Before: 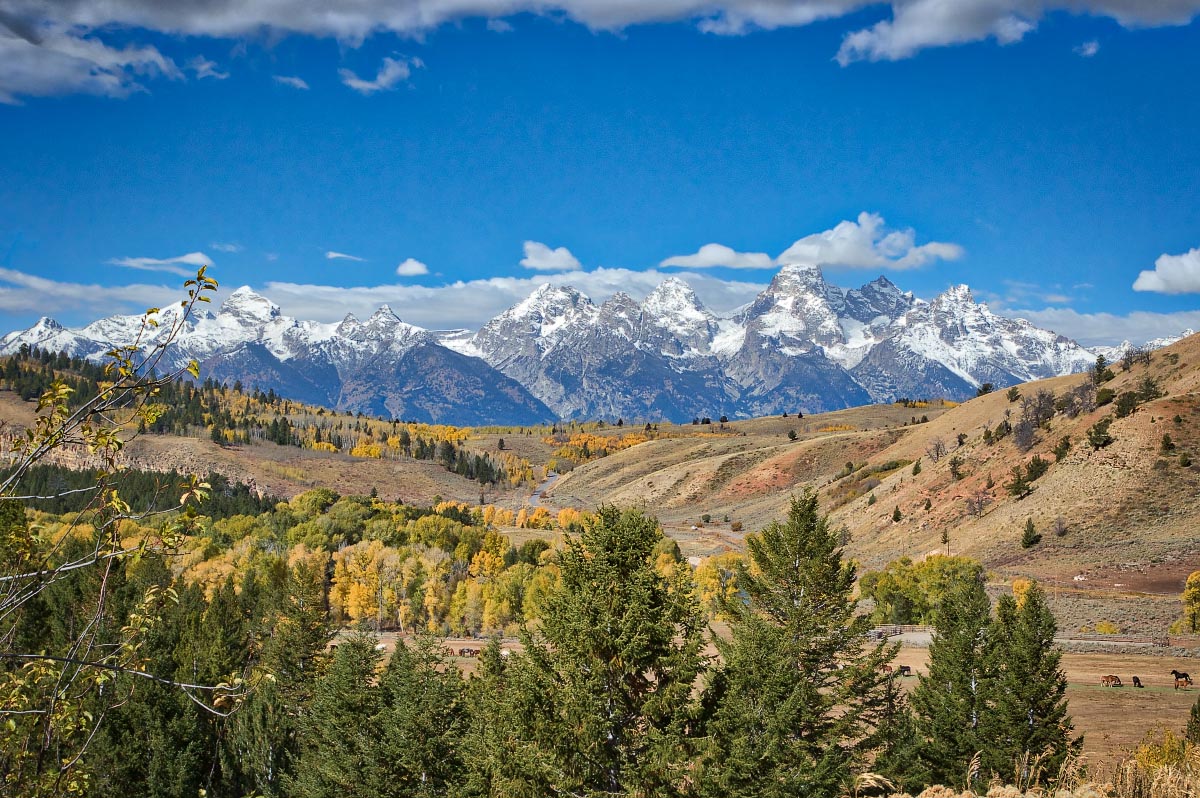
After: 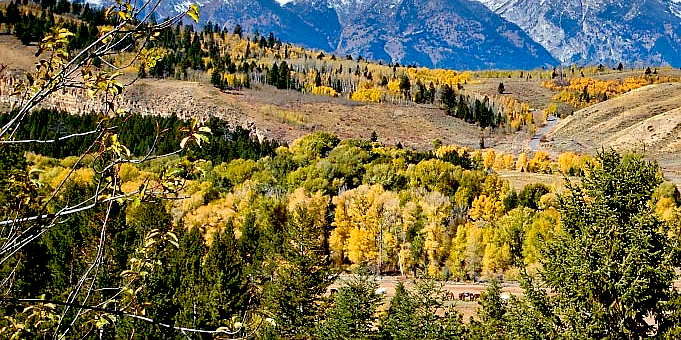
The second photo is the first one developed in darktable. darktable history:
crop: top 44.639%, right 43.224%, bottom 12.736%
sharpen: radius 1.046, threshold 1.012
exposure: black level correction 0.041, exposure 0.498 EV, compensate highlight preservation false
